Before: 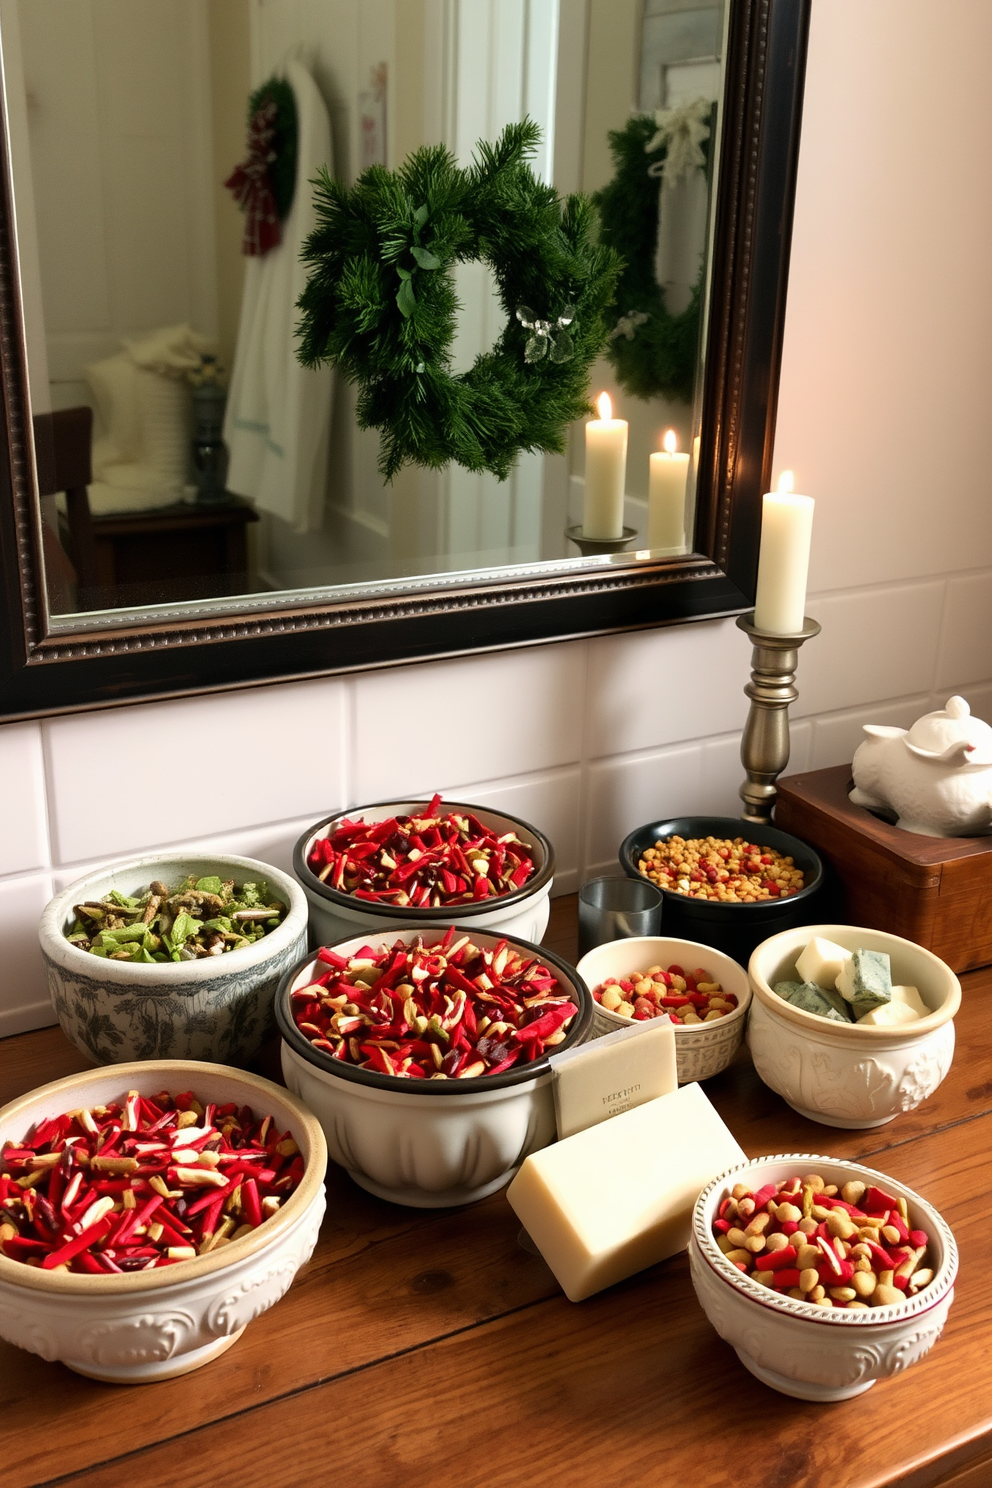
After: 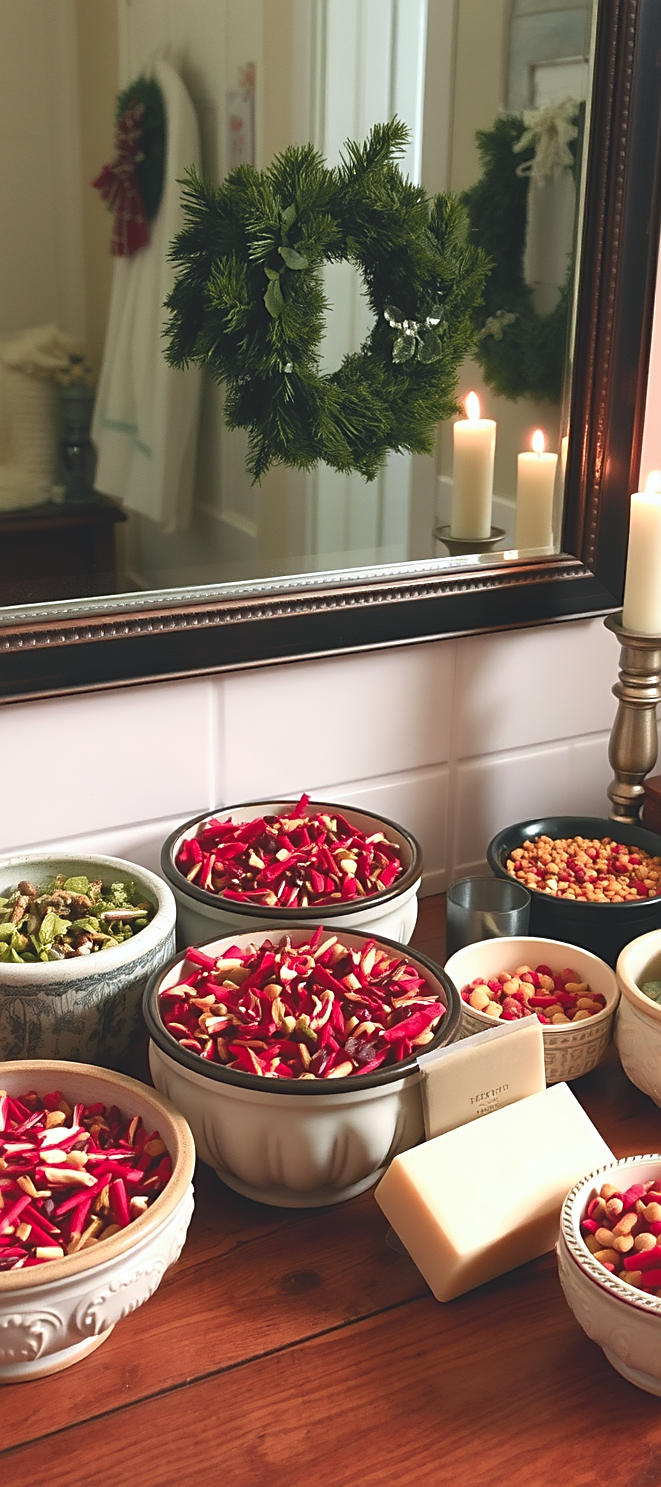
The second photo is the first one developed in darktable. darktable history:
color balance: lift [1.007, 1, 1, 1], gamma [1.097, 1, 1, 1]
sharpen: on, module defaults
crop and rotate: left 13.342%, right 19.991%
color zones: curves: ch1 [(0.309, 0.524) (0.41, 0.329) (0.508, 0.509)]; ch2 [(0.25, 0.457) (0.75, 0.5)]
tone curve: curves: ch0 [(0.001, 0.042) (0.128, 0.16) (0.452, 0.42) (0.603, 0.566) (0.754, 0.733) (1, 1)]; ch1 [(0, 0) (0.325, 0.327) (0.412, 0.441) (0.473, 0.466) (0.5, 0.499) (0.549, 0.558) (0.617, 0.625) (0.713, 0.7) (1, 1)]; ch2 [(0, 0) (0.386, 0.397) (0.445, 0.47) (0.505, 0.498) (0.529, 0.524) (0.574, 0.569) (0.652, 0.641) (1, 1)], color space Lab, independent channels, preserve colors none
